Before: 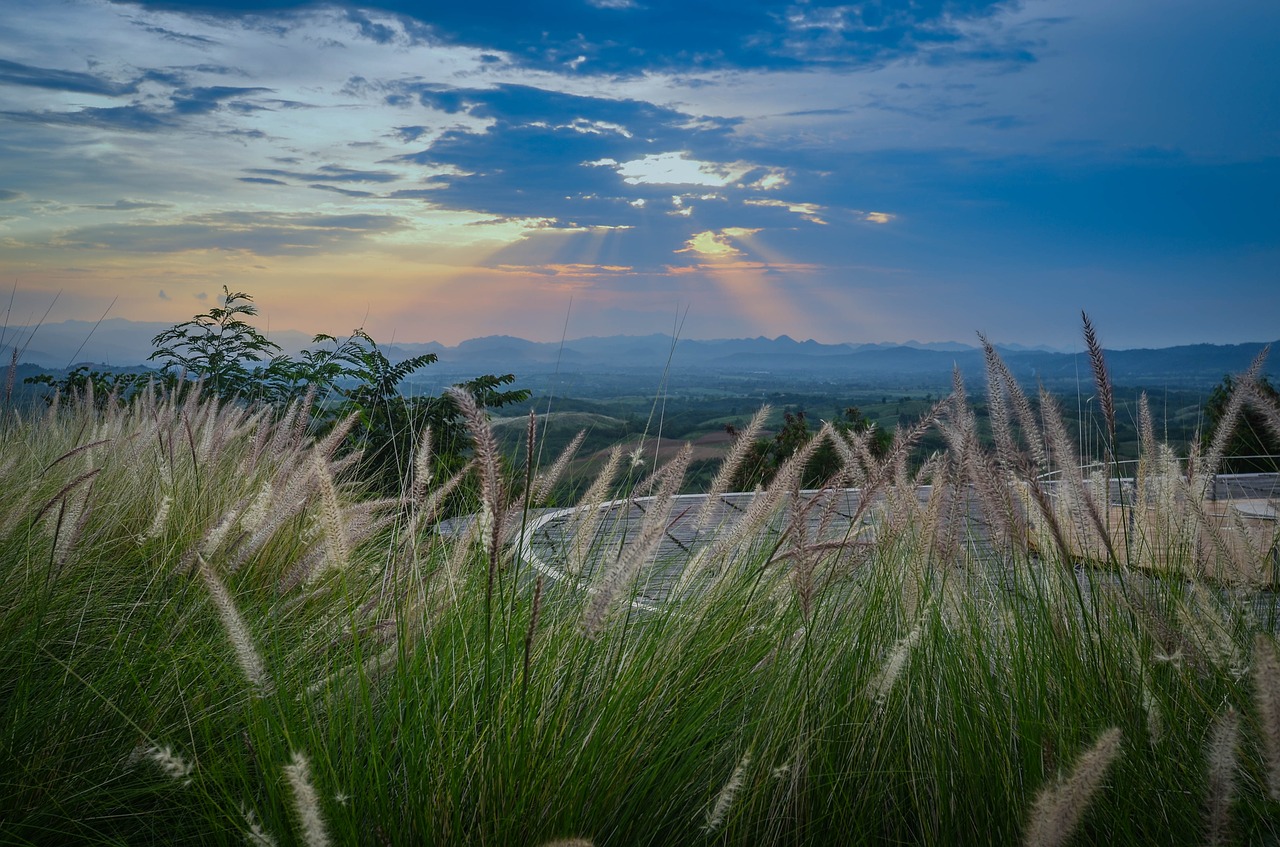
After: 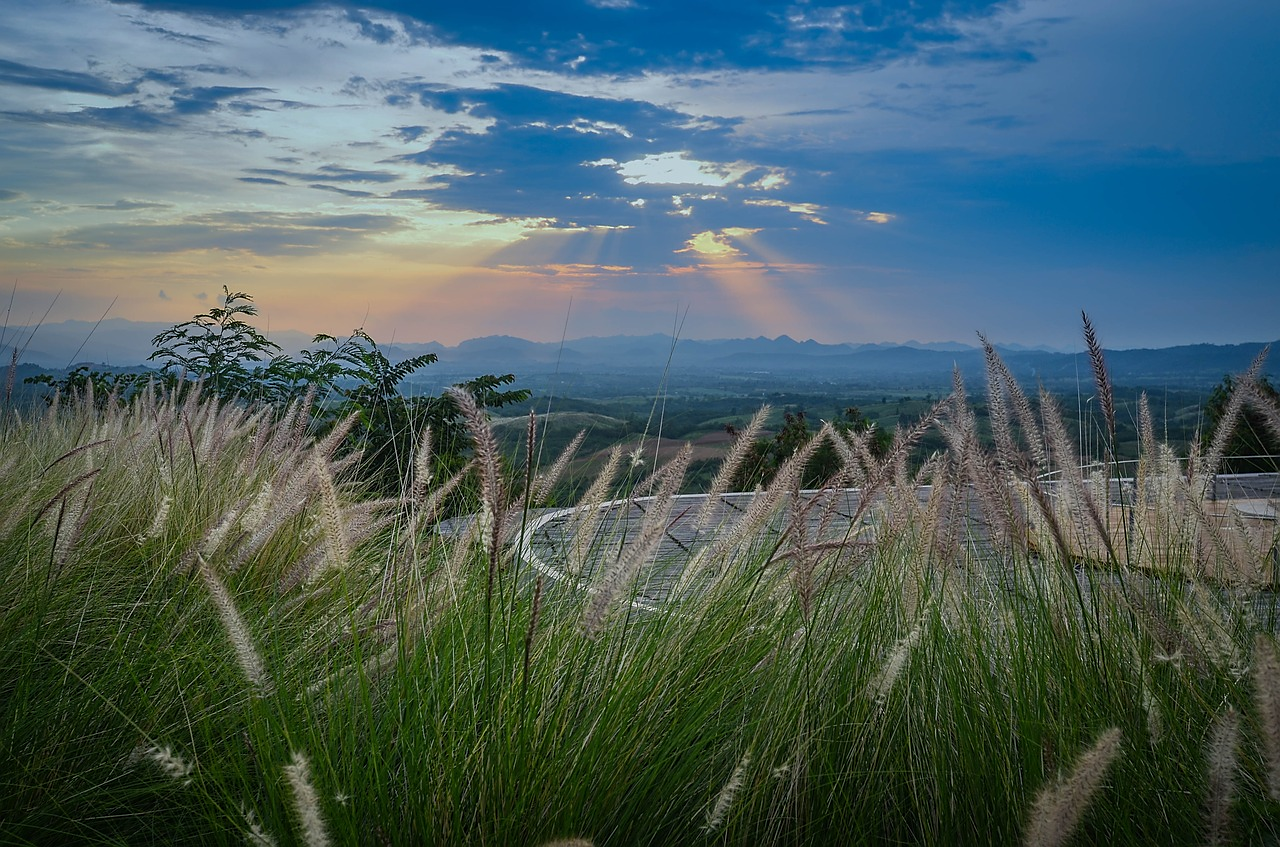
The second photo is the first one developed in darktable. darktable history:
sharpen: radius 1.485, amount 0.391, threshold 1.709
